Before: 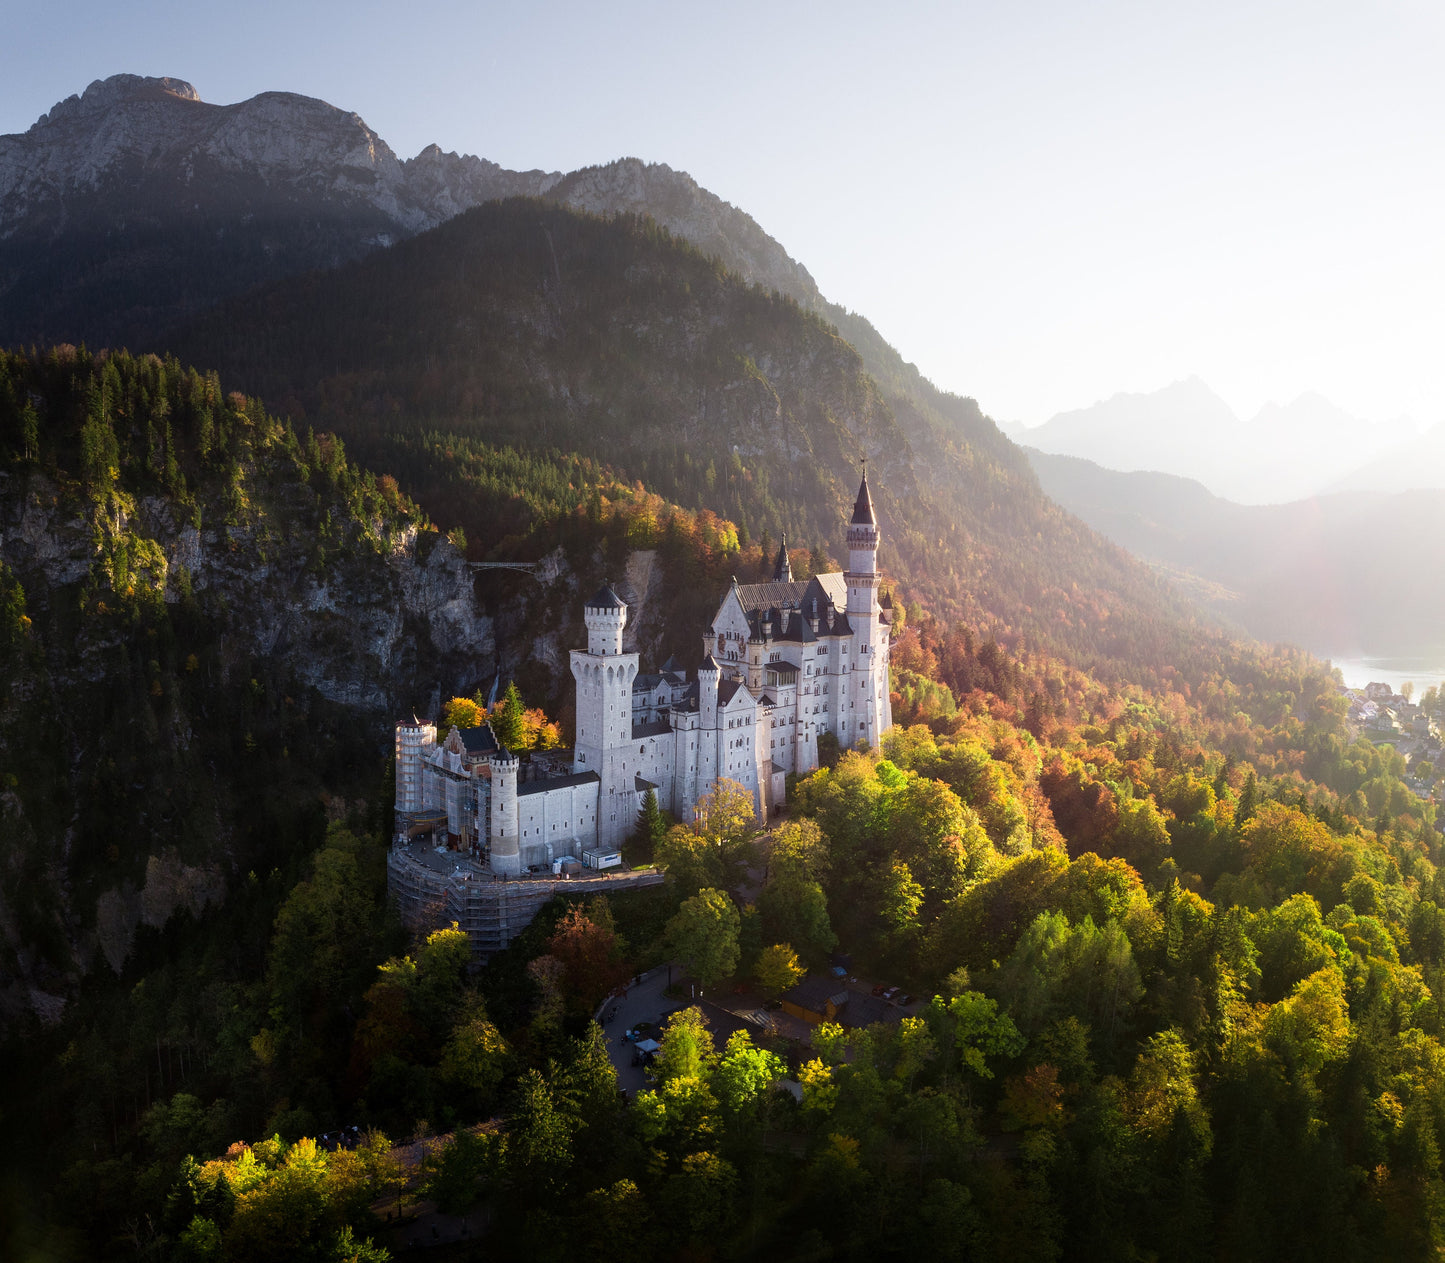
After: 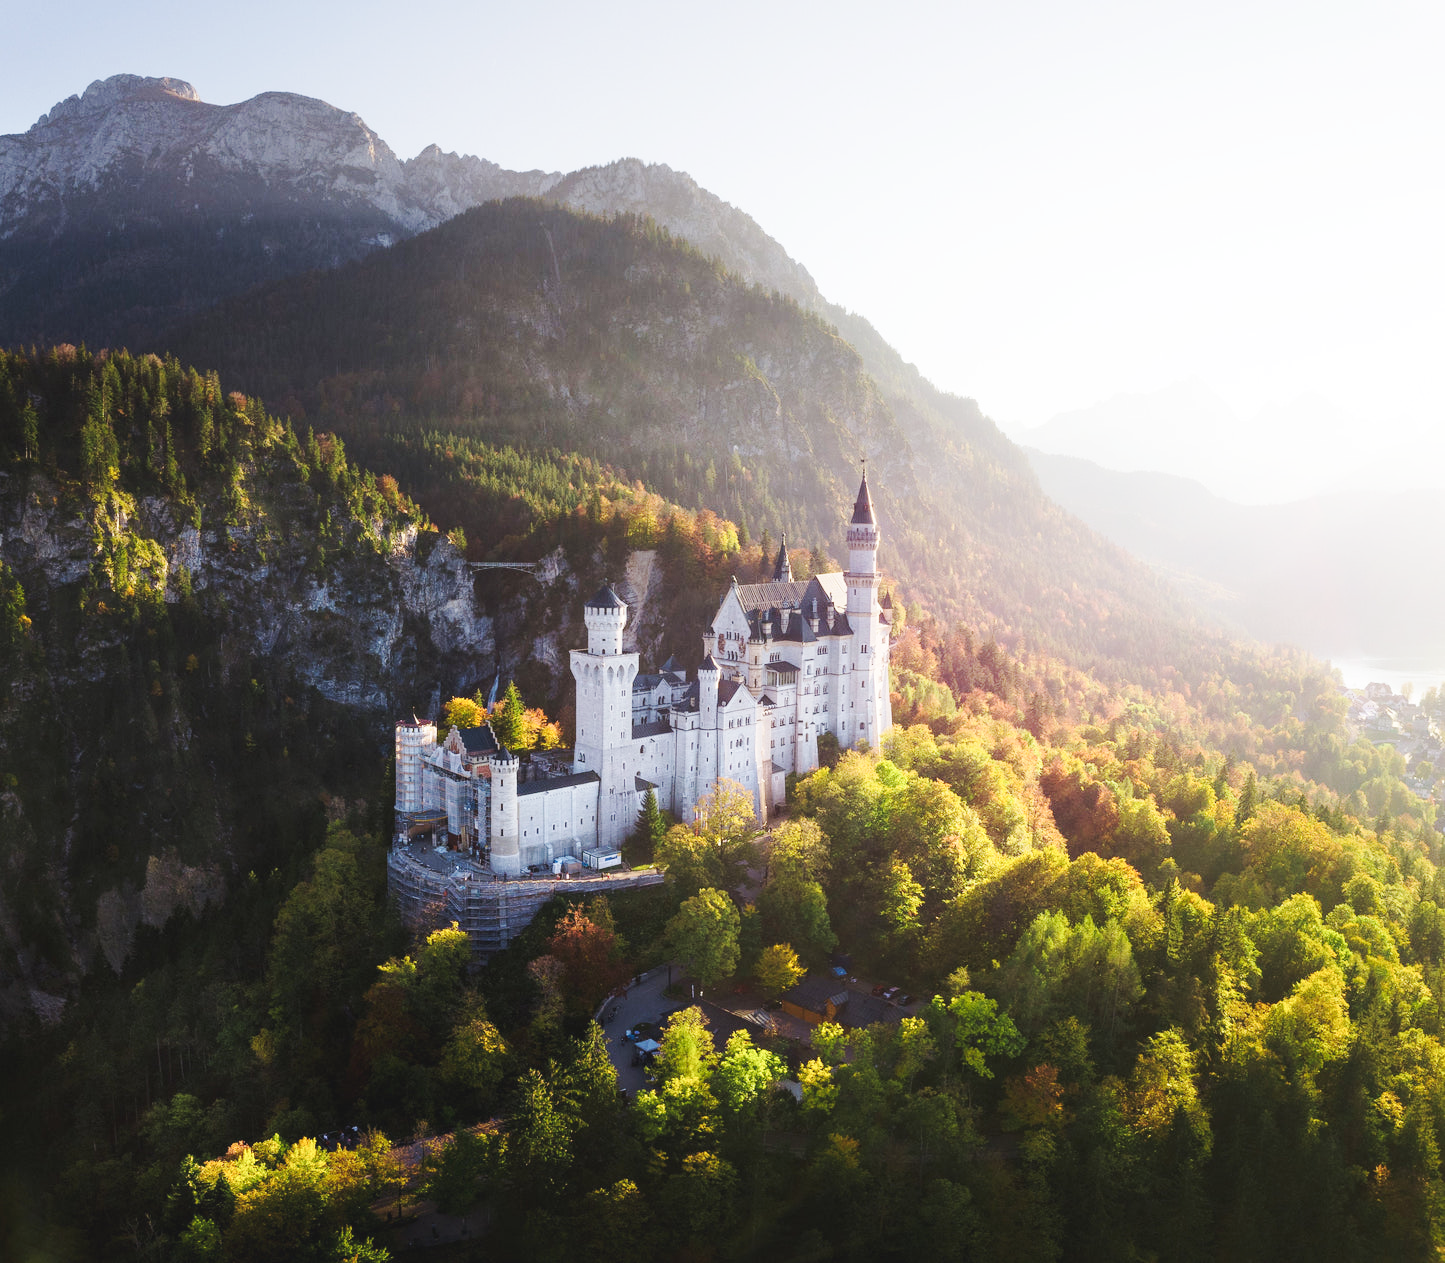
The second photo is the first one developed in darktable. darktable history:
base curve: curves: ch0 [(0, 0.007) (0.028, 0.063) (0.121, 0.311) (0.46, 0.743) (0.859, 0.957) (1, 1)], preserve colors none
color correction: highlights b* -0.052
